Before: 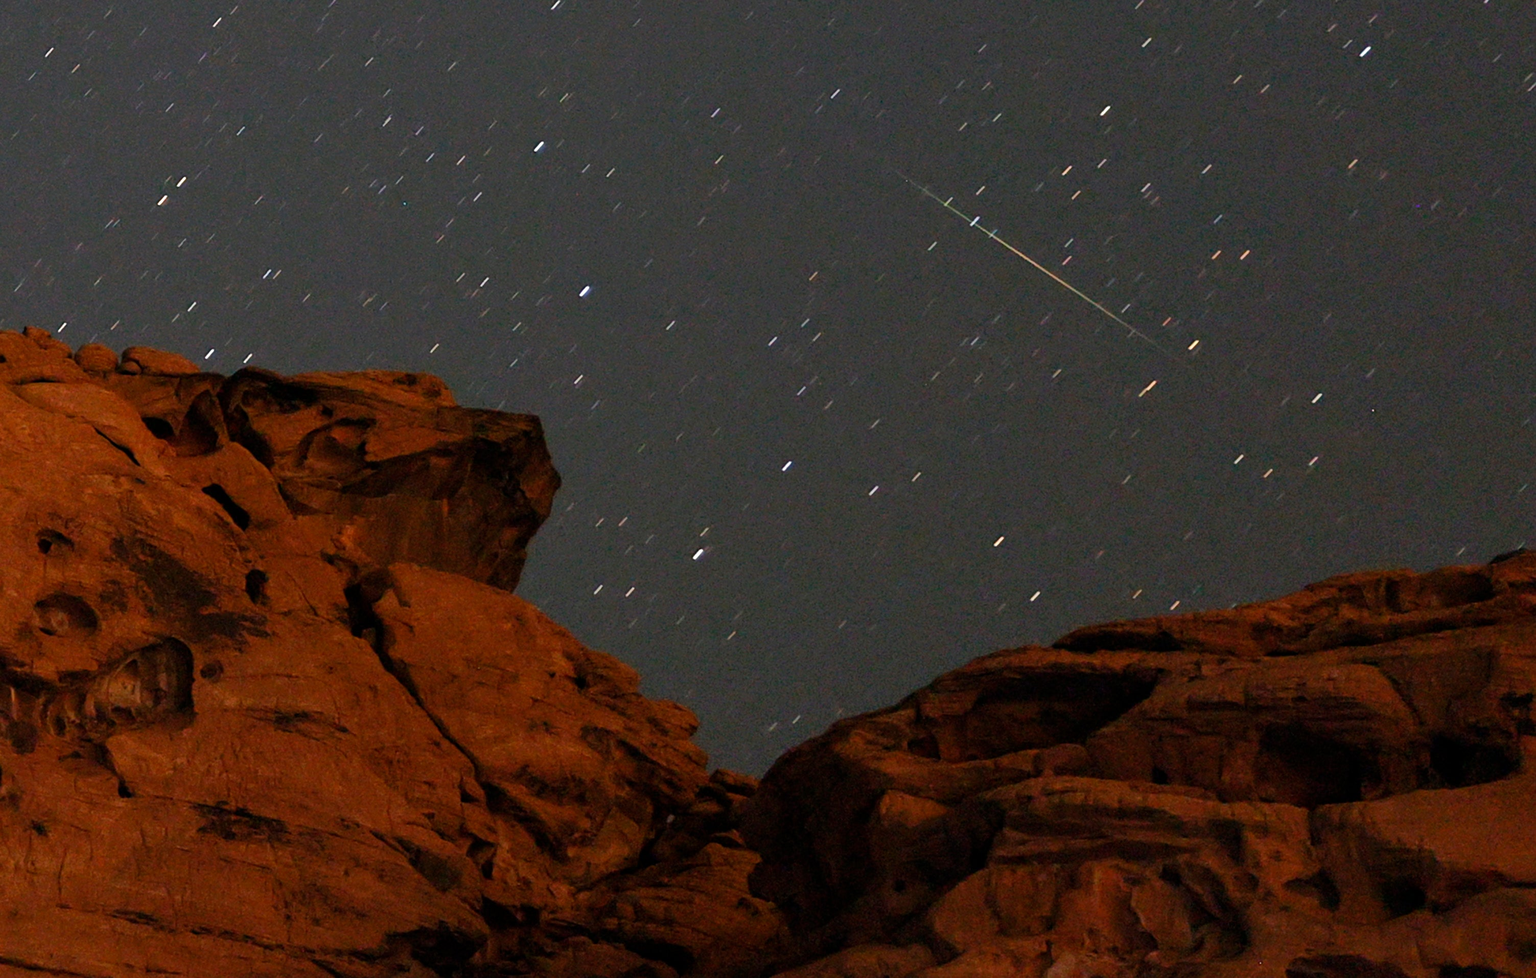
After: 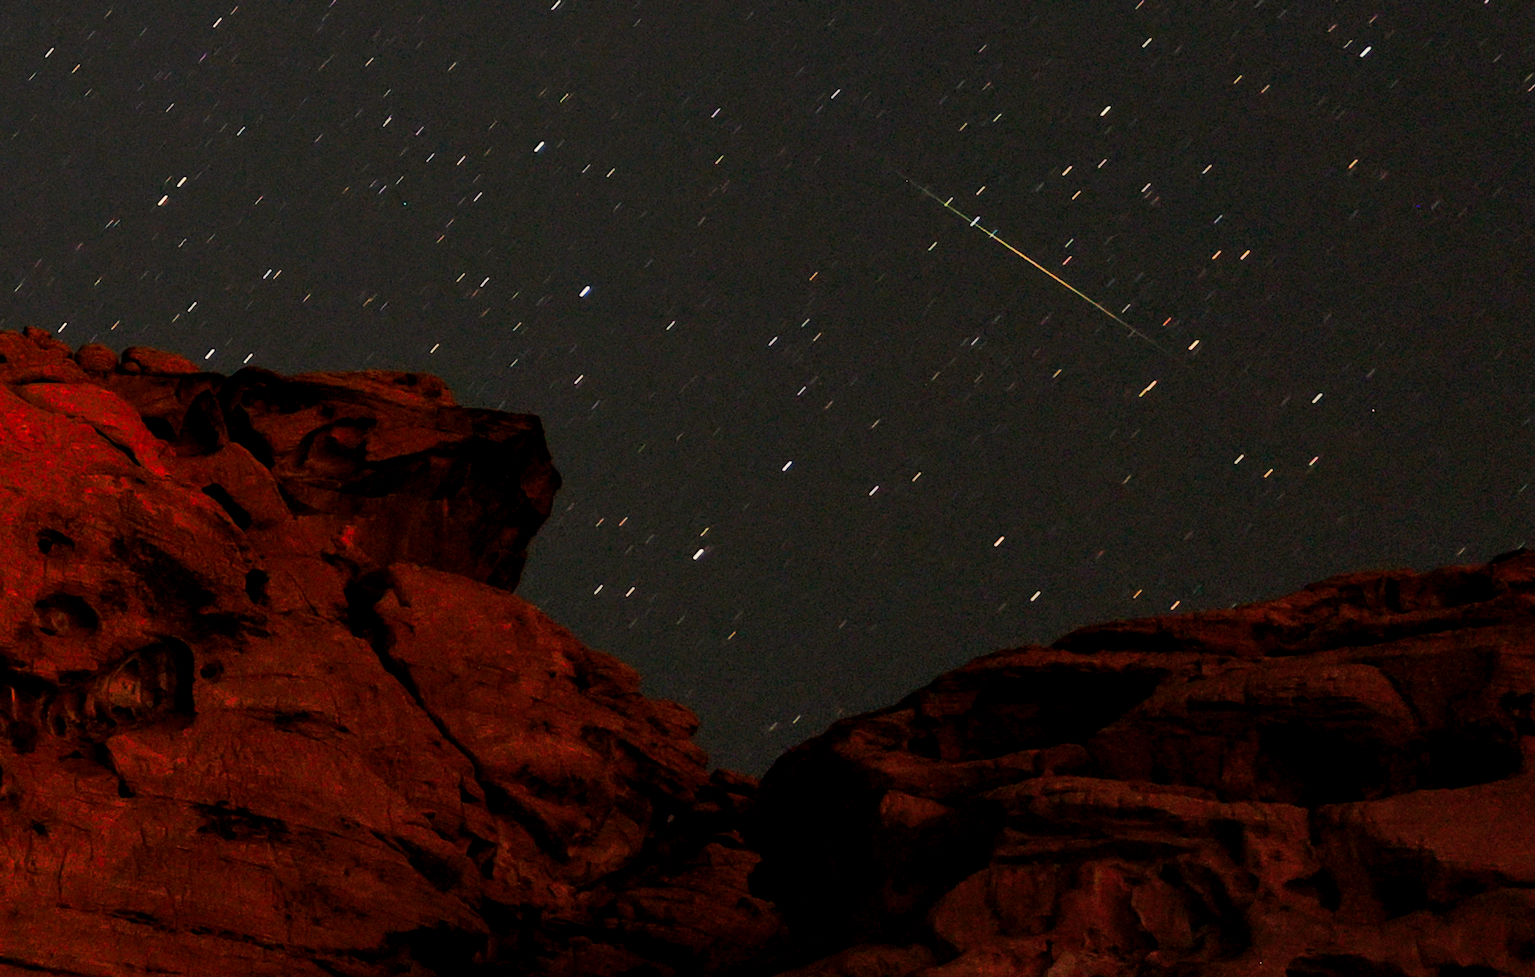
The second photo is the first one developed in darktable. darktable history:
tone curve: curves: ch0 [(0, 0) (0.003, 0.002) (0.011, 0.002) (0.025, 0.002) (0.044, 0.007) (0.069, 0.014) (0.1, 0.026) (0.136, 0.04) (0.177, 0.061) (0.224, 0.1) (0.277, 0.151) (0.335, 0.198) (0.399, 0.272) (0.468, 0.387) (0.543, 0.553) (0.623, 0.716) (0.709, 0.8) (0.801, 0.855) (0.898, 0.897) (1, 1)], preserve colors none
white balance: red 1.045, blue 0.932
local contrast: on, module defaults
